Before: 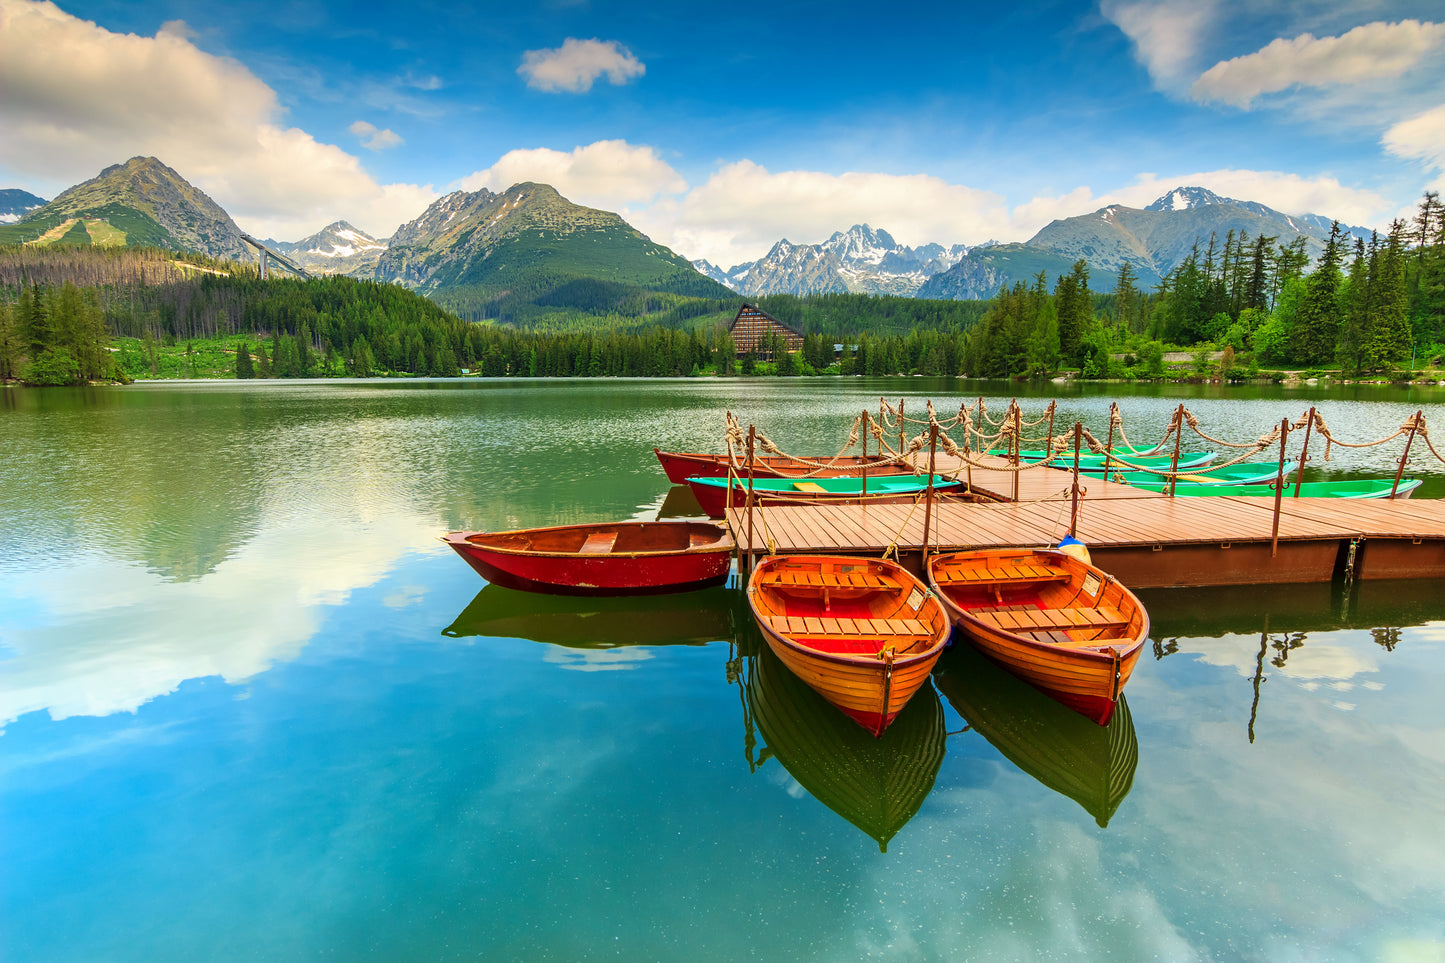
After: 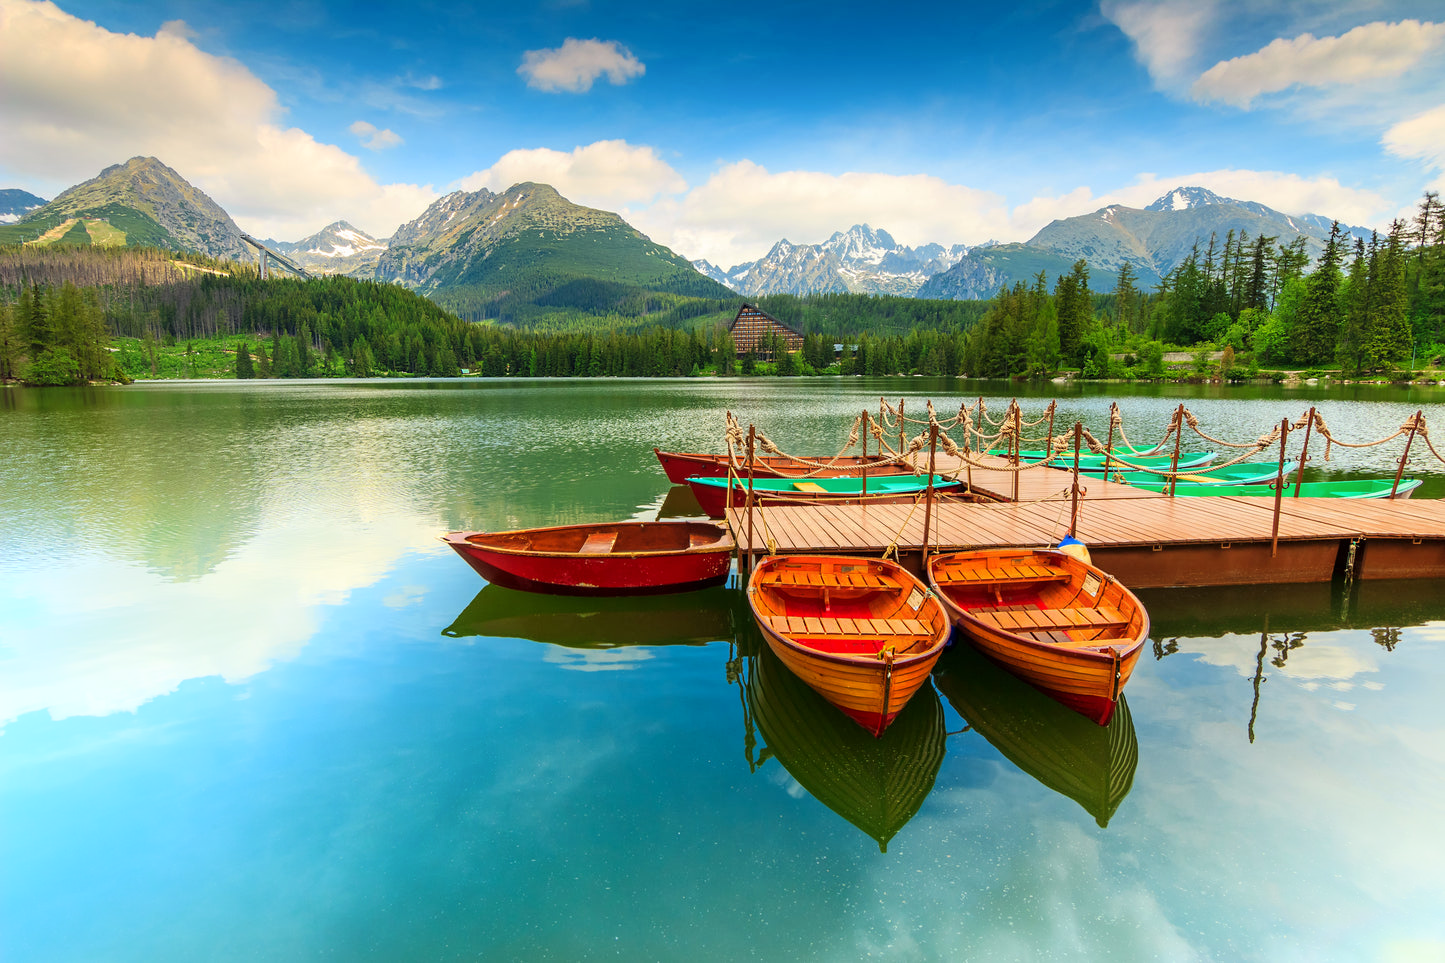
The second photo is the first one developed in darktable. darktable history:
shadows and highlights: shadows -55.71, highlights 87.05, soften with gaussian
